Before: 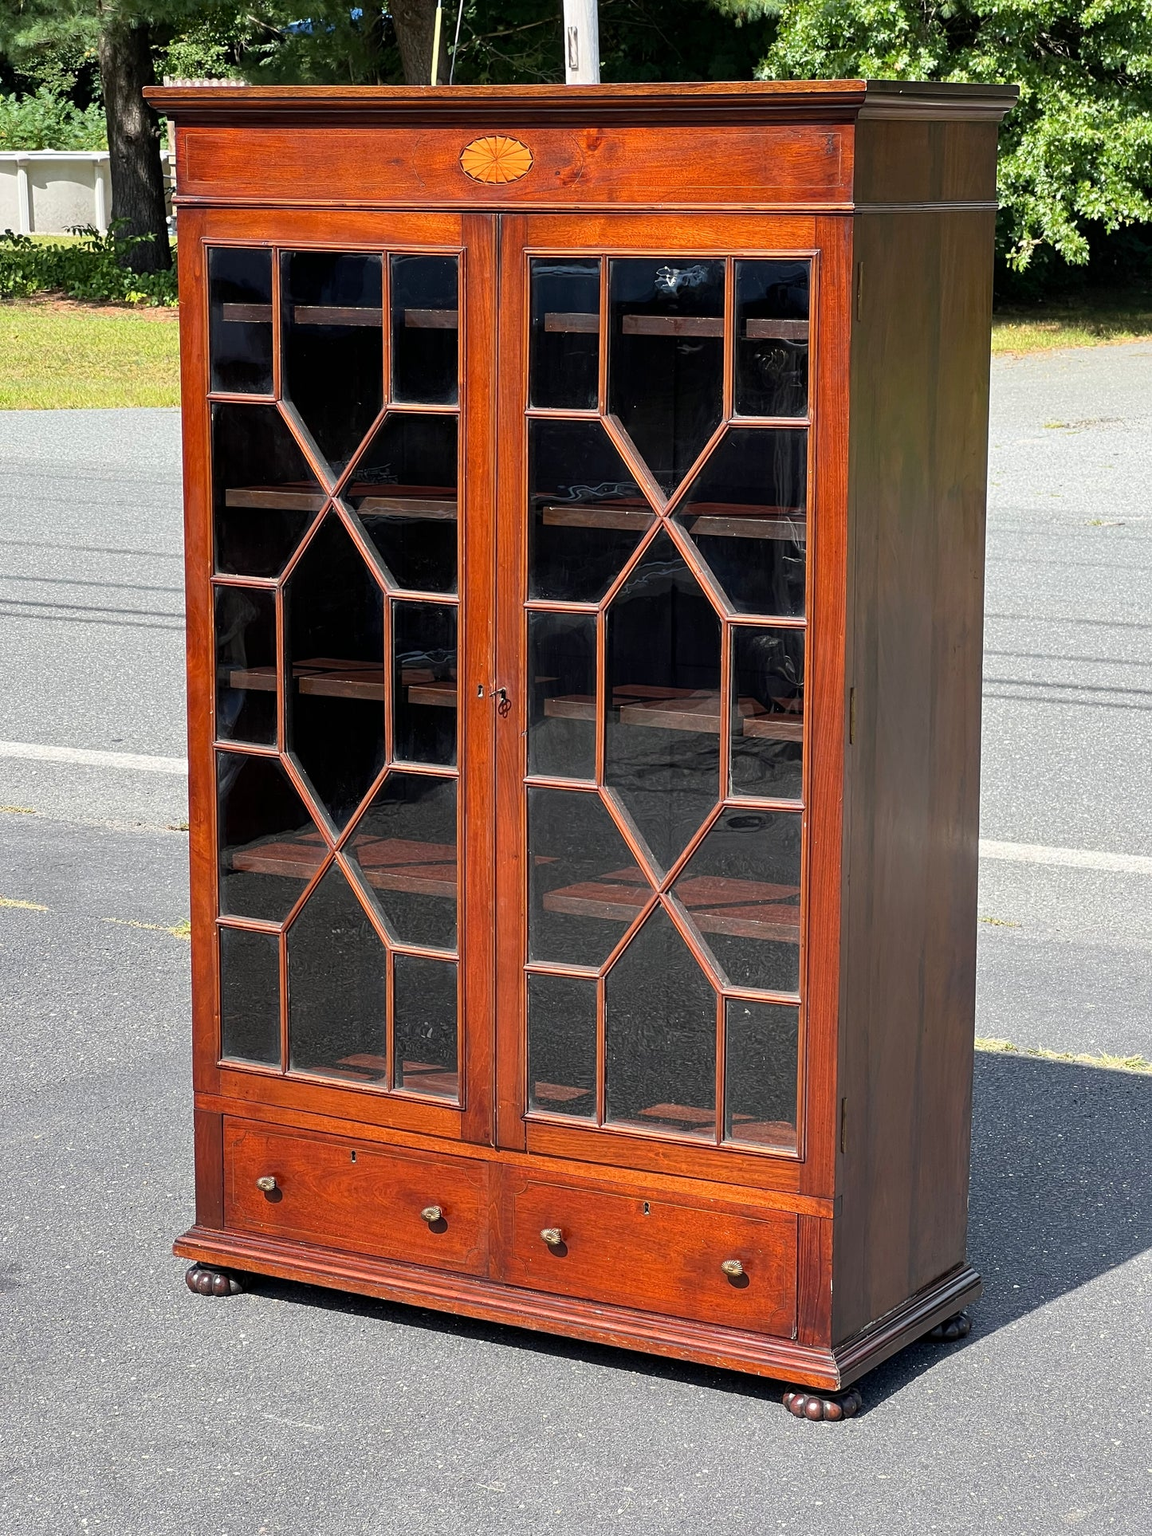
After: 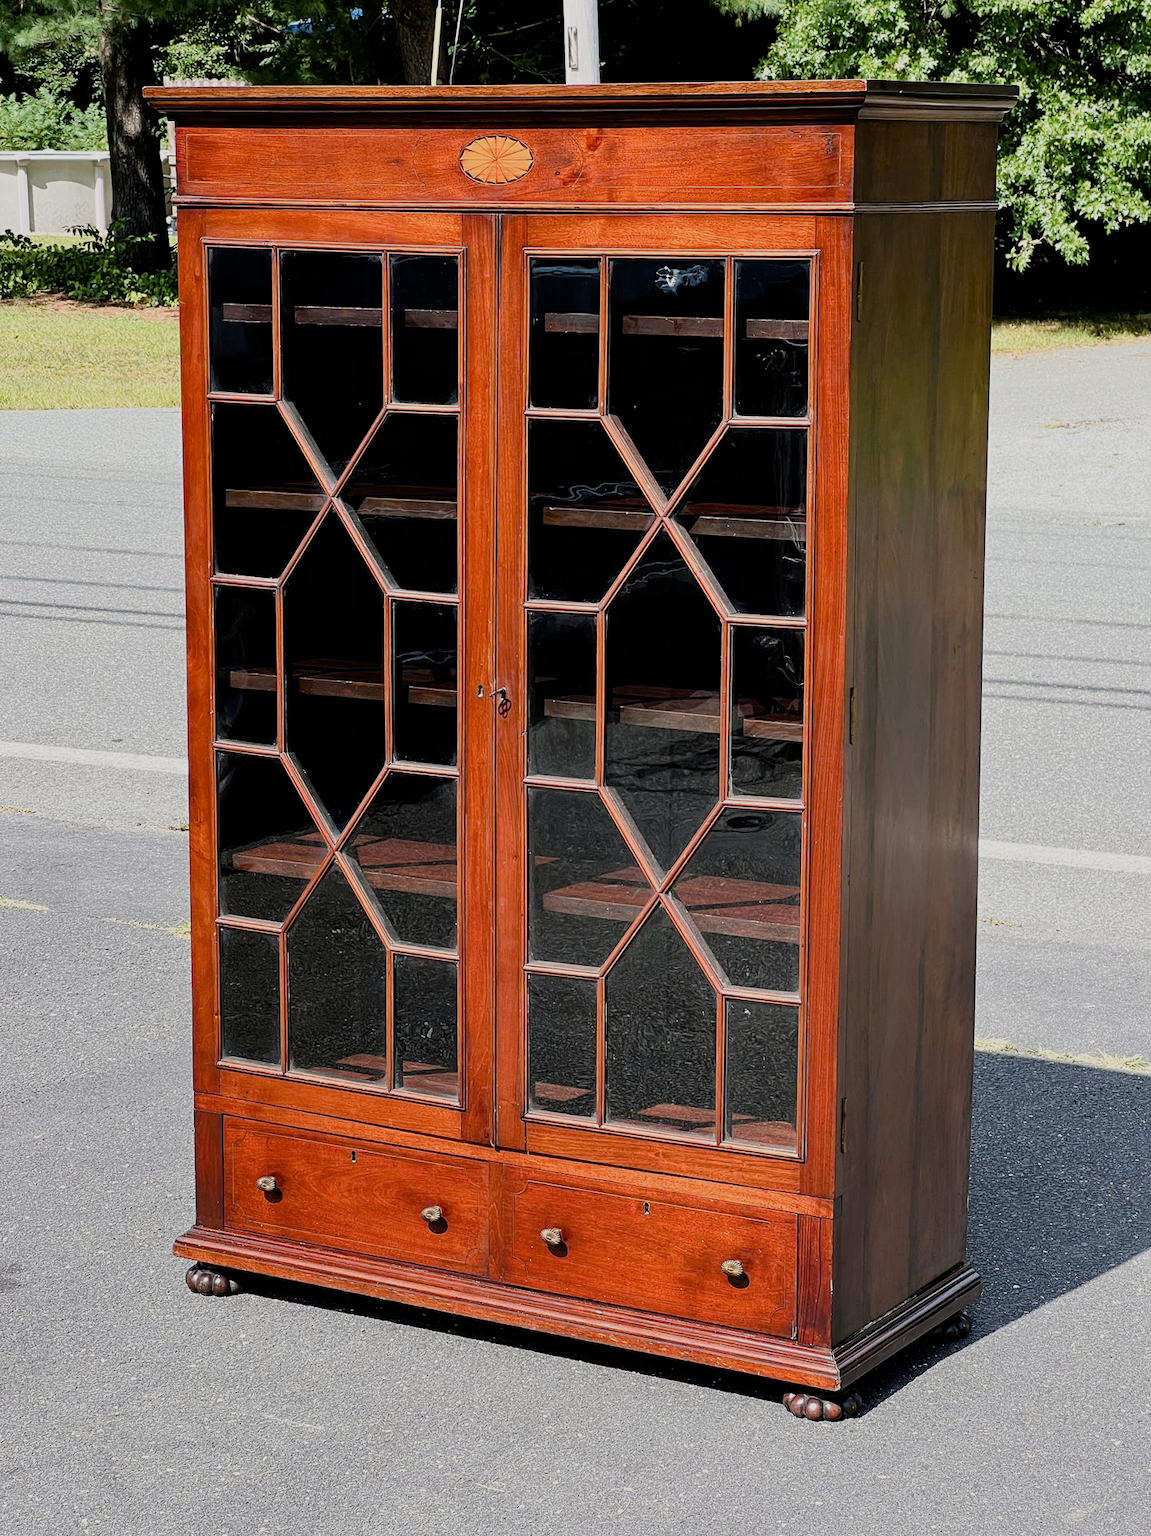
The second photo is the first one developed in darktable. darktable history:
filmic rgb: black relative exposure -5 EV, hardness 2.88, contrast 1.3, highlights saturation mix -30%
color balance rgb: shadows lift › chroma 1%, shadows lift › hue 113°, highlights gain › chroma 0.2%, highlights gain › hue 333°, perceptual saturation grading › global saturation 20%, perceptual saturation grading › highlights -50%, perceptual saturation grading › shadows 25%, contrast -10%
